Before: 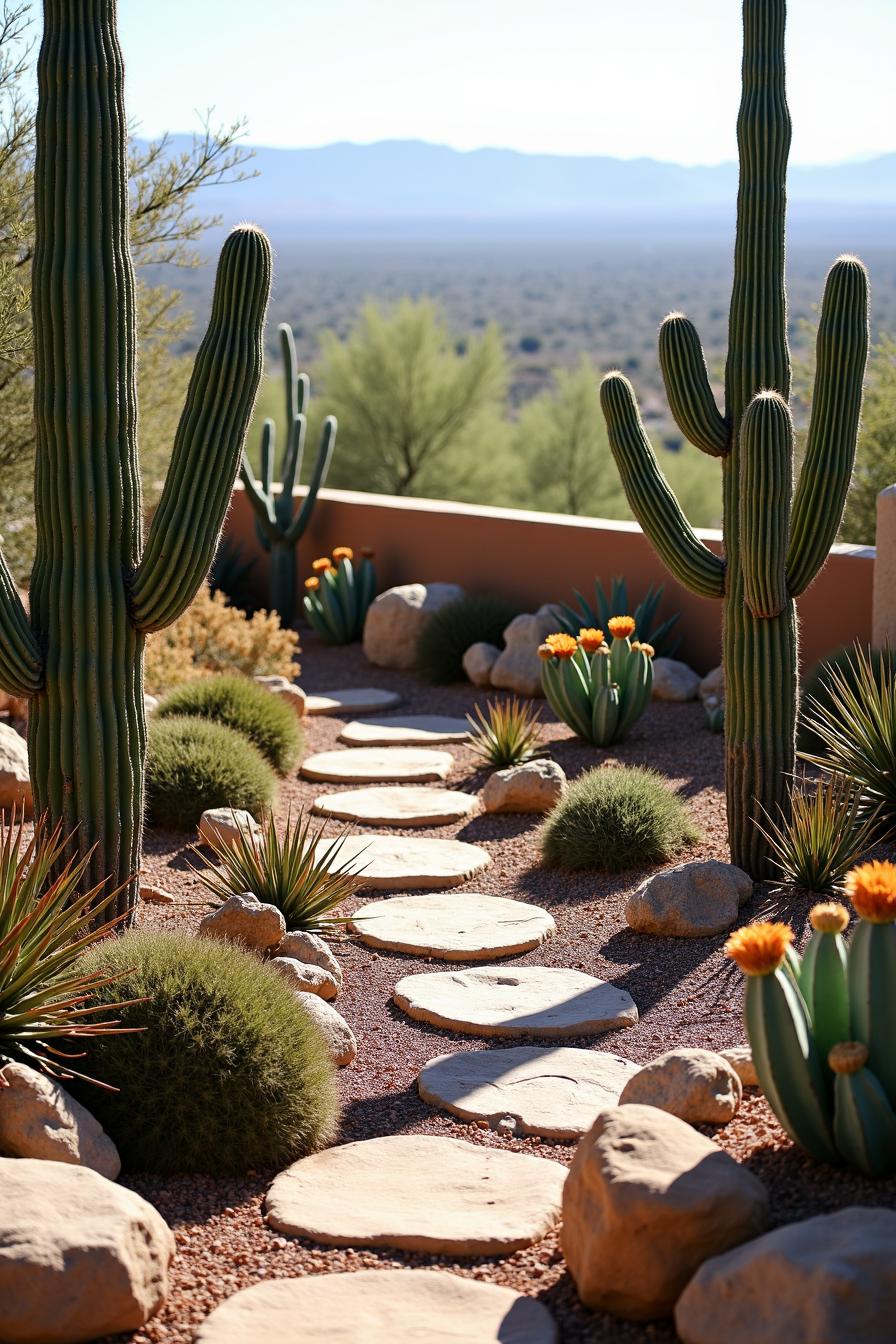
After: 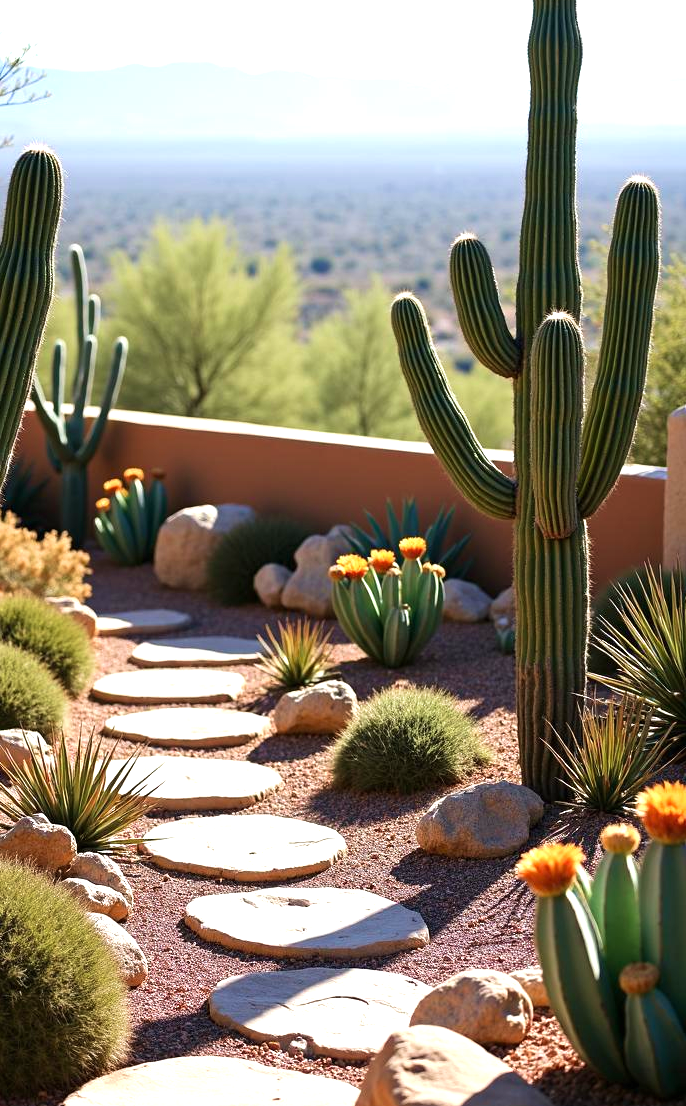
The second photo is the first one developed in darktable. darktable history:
exposure: black level correction 0, exposure 0.599 EV, compensate exposure bias true, compensate highlight preservation false
velvia: on, module defaults
crop: left 23.419%, top 5.899%, bottom 11.788%
